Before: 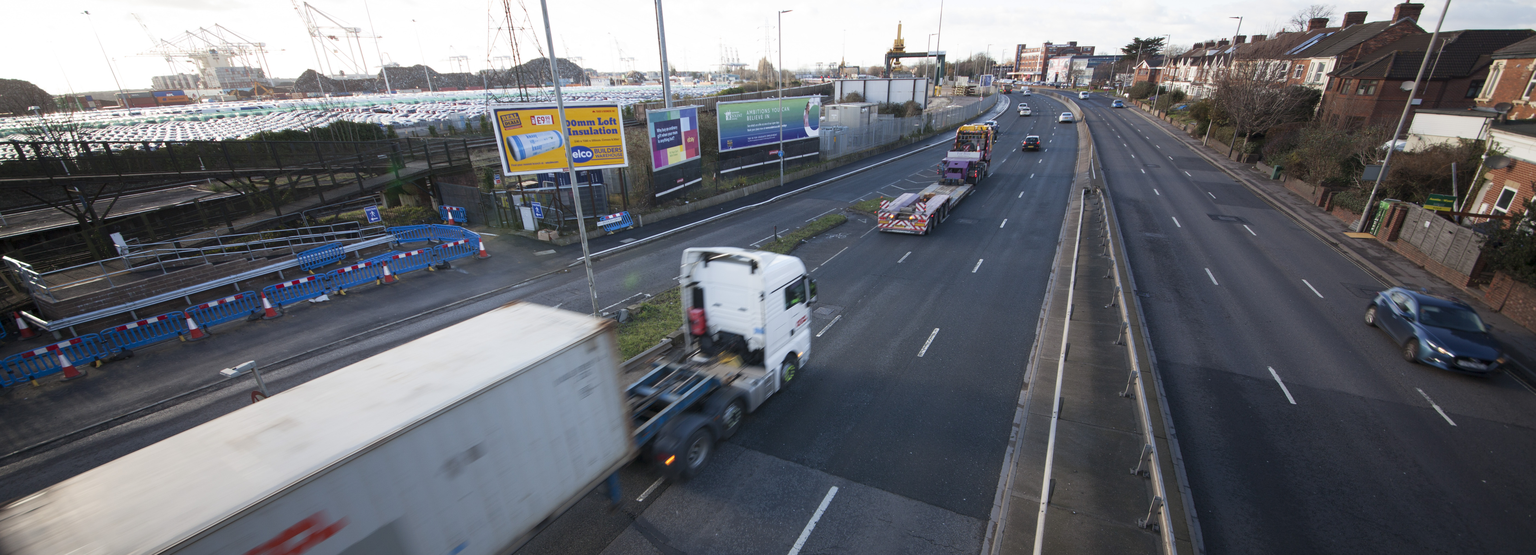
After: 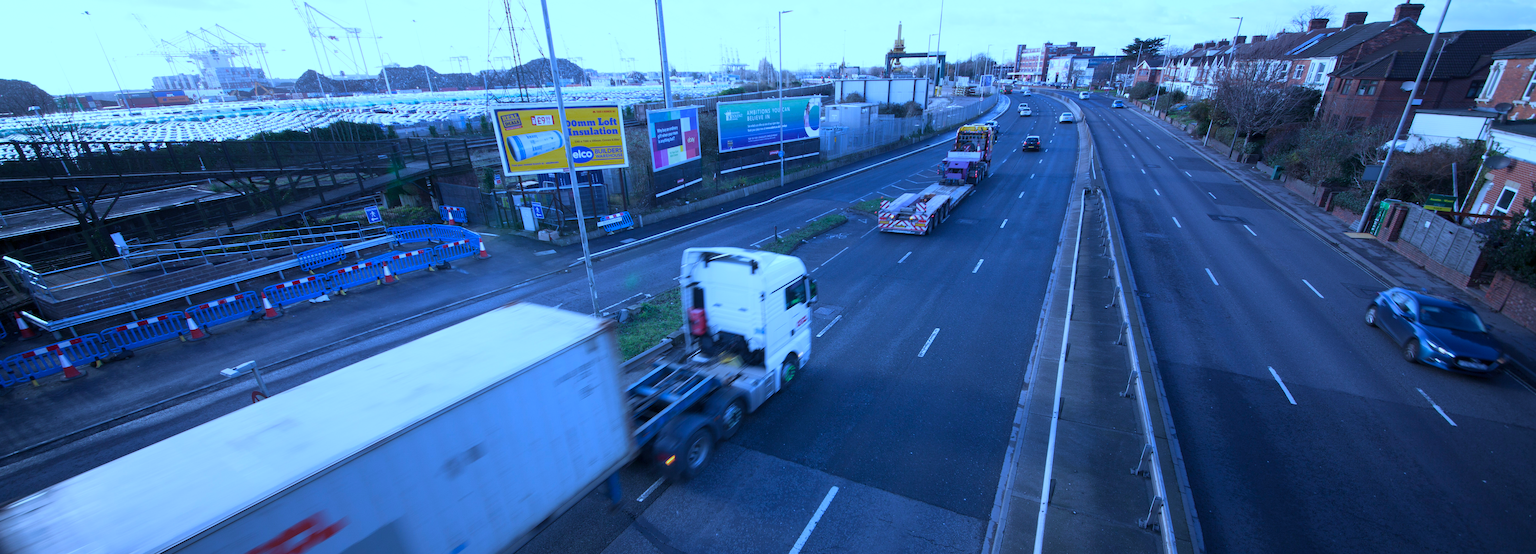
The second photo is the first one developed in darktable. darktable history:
white balance: red 0.766, blue 1.537
velvia: on, module defaults
